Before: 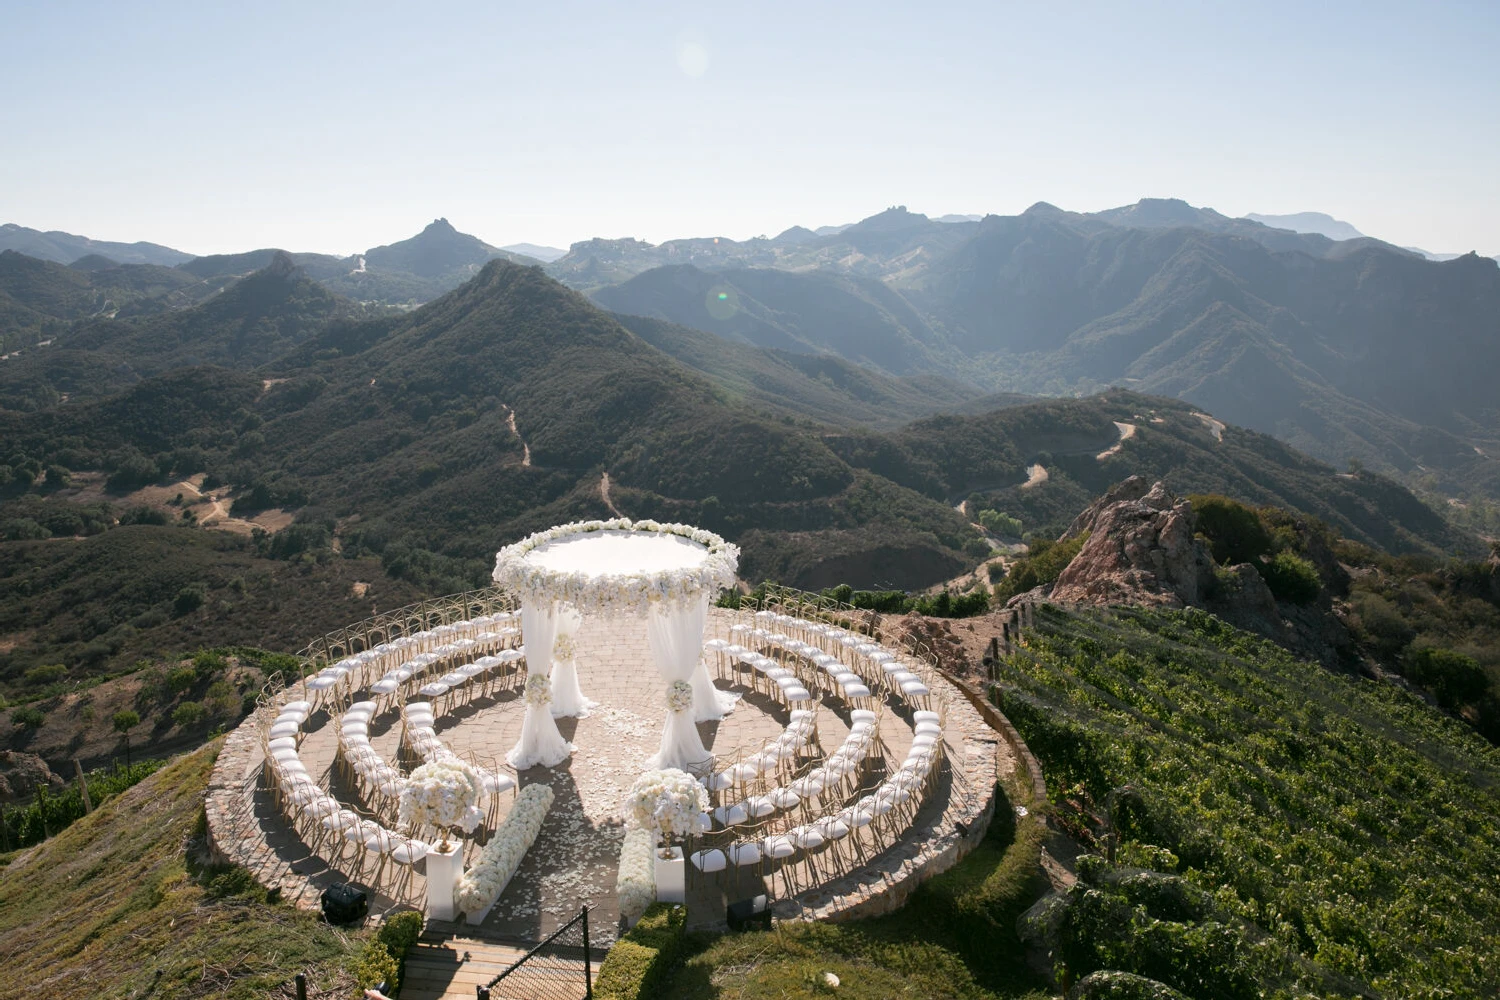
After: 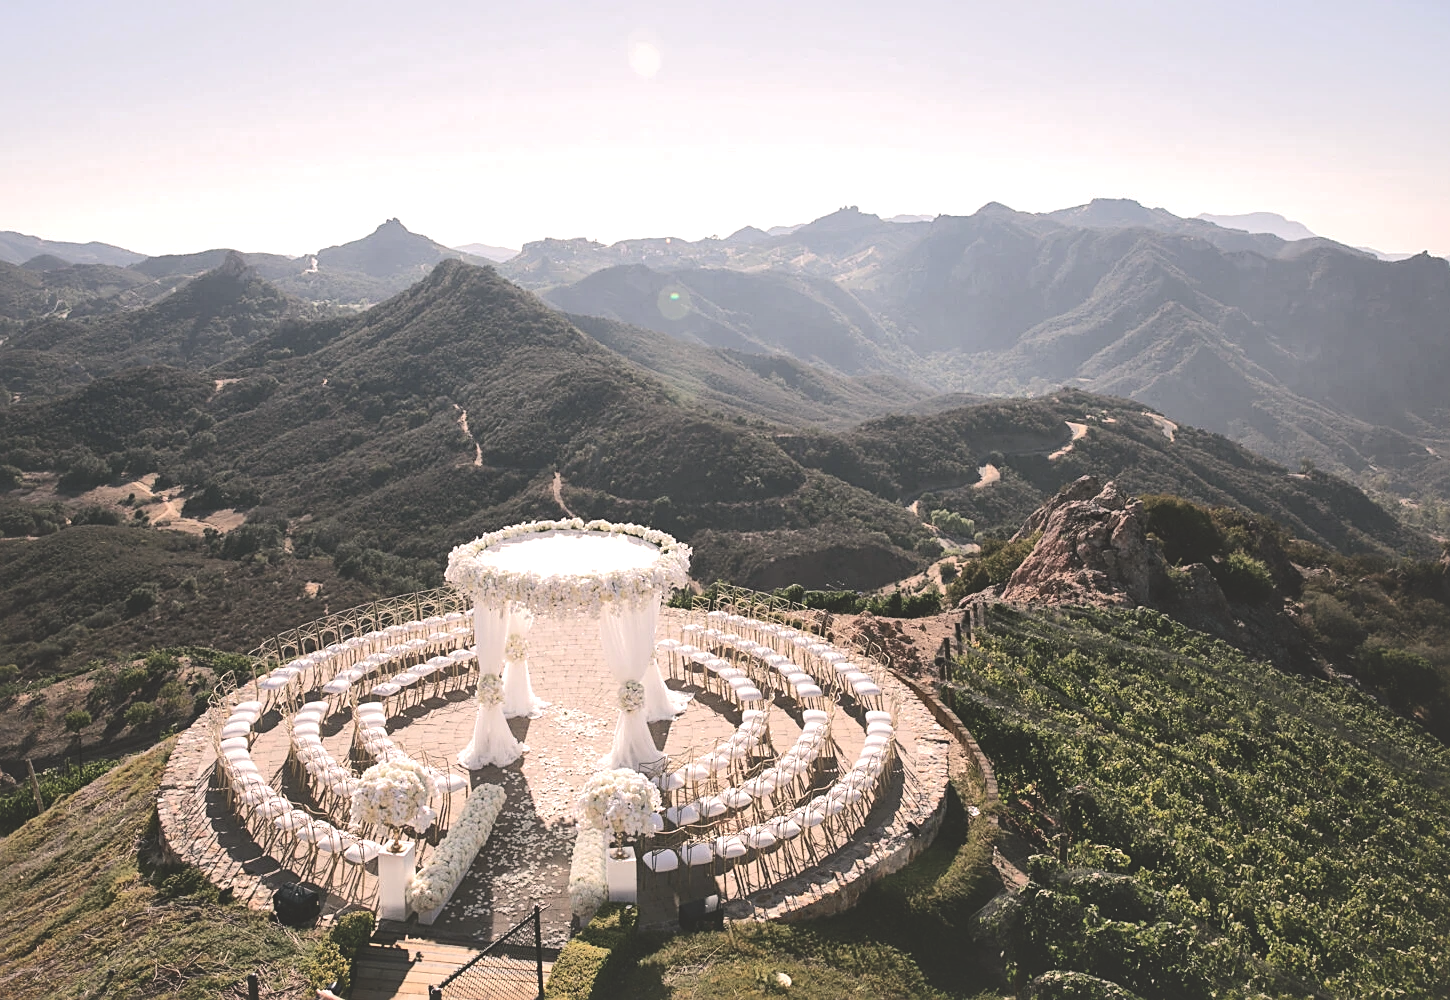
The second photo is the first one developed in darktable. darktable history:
color correction: highlights a* 5.83, highlights b* 4.81
crop and rotate: left 3.28%
tone curve: curves: ch0 [(0, 0) (0.003, 0.13) (0.011, 0.13) (0.025, 0.134) (0.044, 0.136) (0.069, 0.139) (0.1, 0.144) (0.136, 0.151) (0.177, 0.171) (0.224, 0.2) (0.277, 0.247) (0.335, 0.318) (0.399, 0.412) (0.468, 0.536) (0.543, 0.659) (0.623, 0.746) (0.709, 0.812) (0.801, 0.871) (0.898, 0.915) (1, 1)], color space Lab, independent channels, preserve colors none
tone equalizer: -8 EV -0.001 EV, -7 EV 0.002 EV, -6 EV -0.001 EV, -5 EV -0.007 EV, -4 EV -0.055 EV, -3 EV -0.217 EV, -2 EV -0.256 EV, -1 EV 0.117 EV, +0 EV 0.307 EV, edges refinement/feathering 500, mask exposure compensation -1.57 EV, preserve details no
local contrast: mode bilateral grid, contrast 20, coarseness 50, detail 139%, midtone range 0.2
exposure: black level correction -0.039, exposure 0.06 EV, compensate highlight preservation false
sharpen: on, module defaults
